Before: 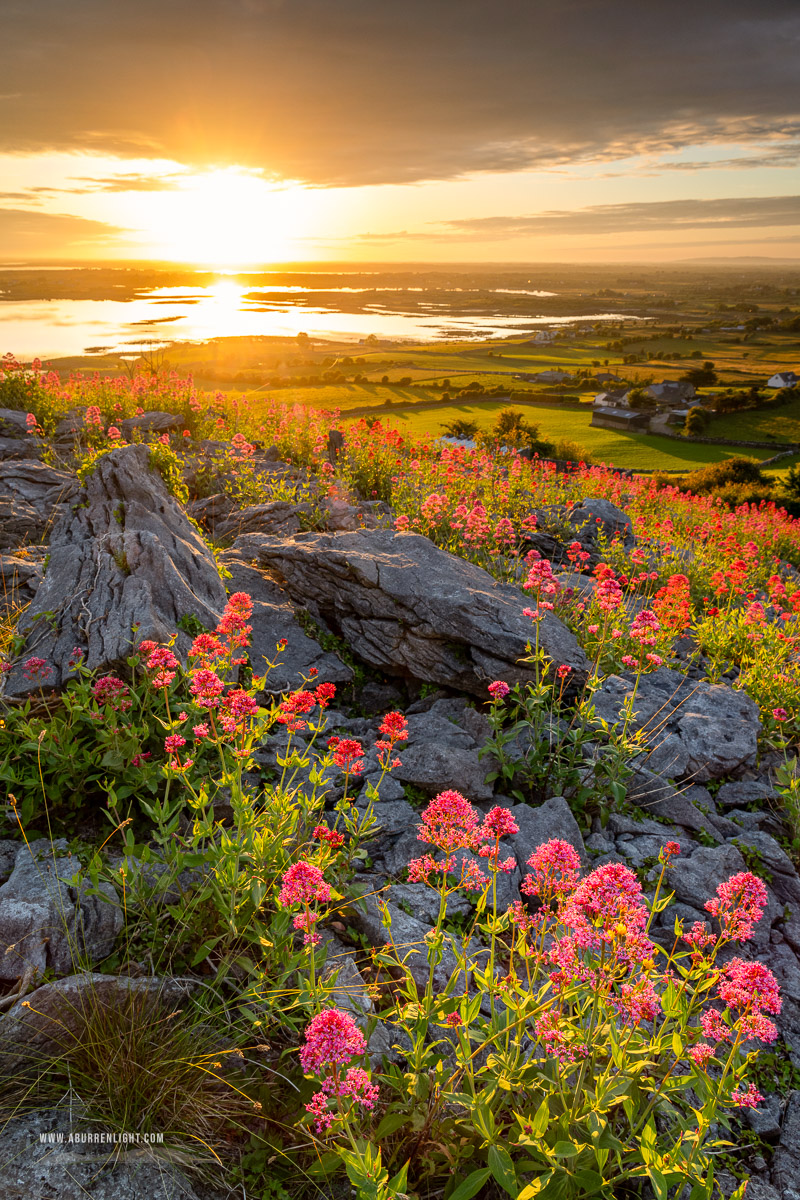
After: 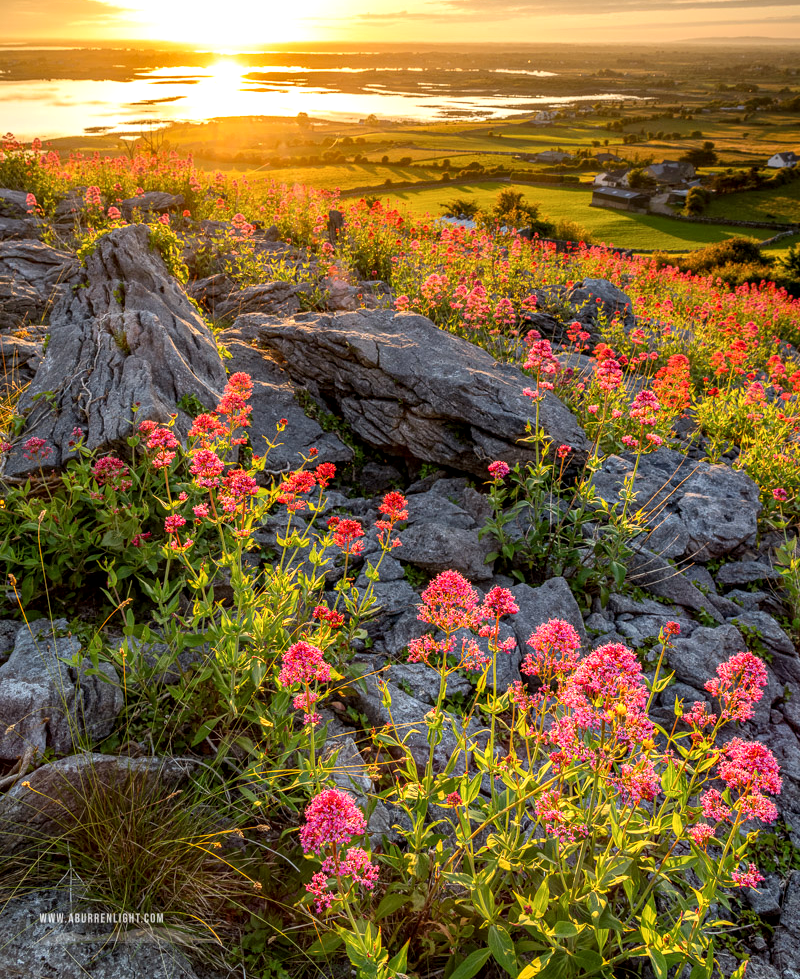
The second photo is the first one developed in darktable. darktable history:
crop and rotate: top 18.368%
base curve: curves: ch0 [(0, 0) (0.283, 0.295) (1, 1)], preserve colors none
exposure: exposure -0.489 EV, compensate exposure bias true, compensate highlight preservation false
local contrast: on, module defaults
